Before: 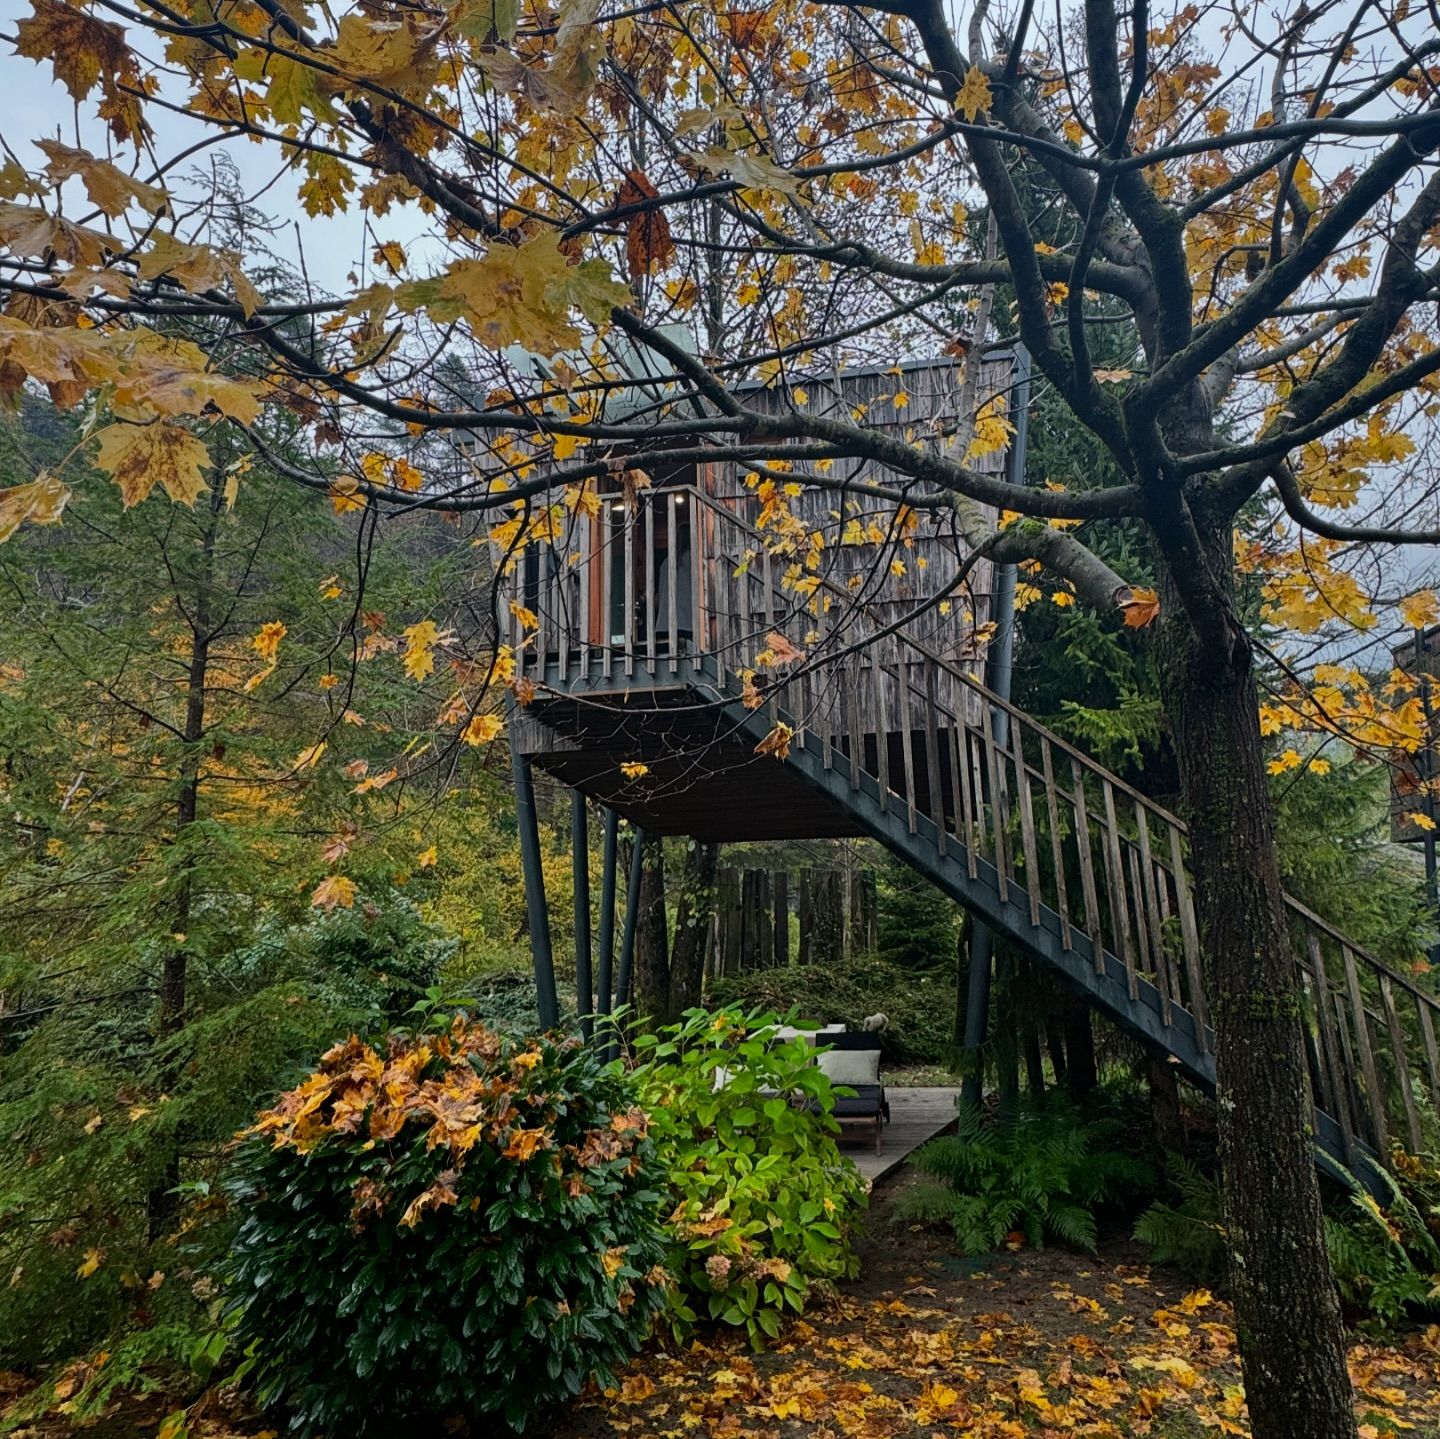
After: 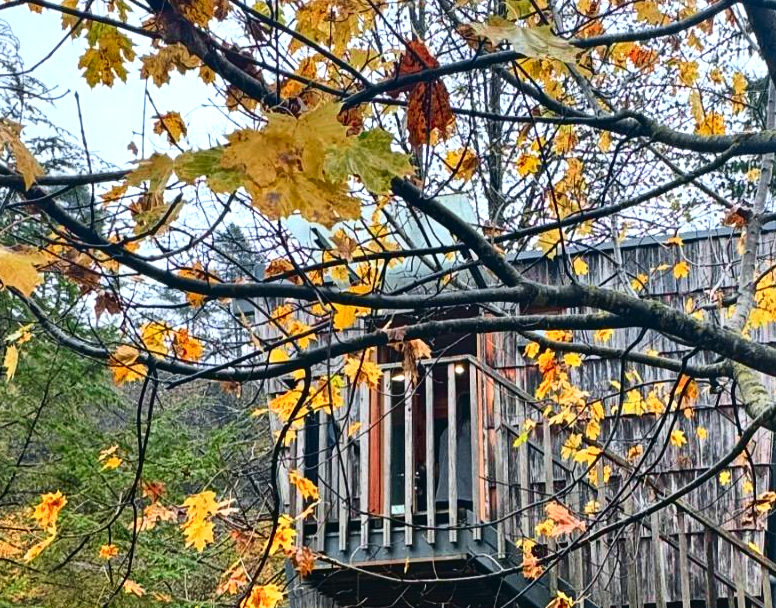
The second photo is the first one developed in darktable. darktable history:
exposure: exposure 0.669 EV, compensate highlight preservation false
tone curve: curves: ch0 [(0.001, 0.034) (0.115, 0.093) (0.251, 0.232) (0.382, 0.397) (0.652, 0.719) (0.802, 0.876) (1, 0.998)]; ch1 [(0, 0) (0.384, 0.324) (0.472, 0.466) (0.504, 0.5) (0.517, 0.533) (0.547, 0.564) (0.582, 0.628) (0.657, 0.727) (1, 1)]; ch2 [(0, 0) (0.278, 0.232) (0.5, 0.5) (0.531, 0.552) (0.61, 0.653) (1, 1)], color space Lab, independent channels, preserve colors none
crop: left 15.306%, top 9.065%, right 30.789%, bottom 48.638%
local contrast: mode bilateral grid, contrast 20, coarseness 50, detail 132%, midtone range 0.2
